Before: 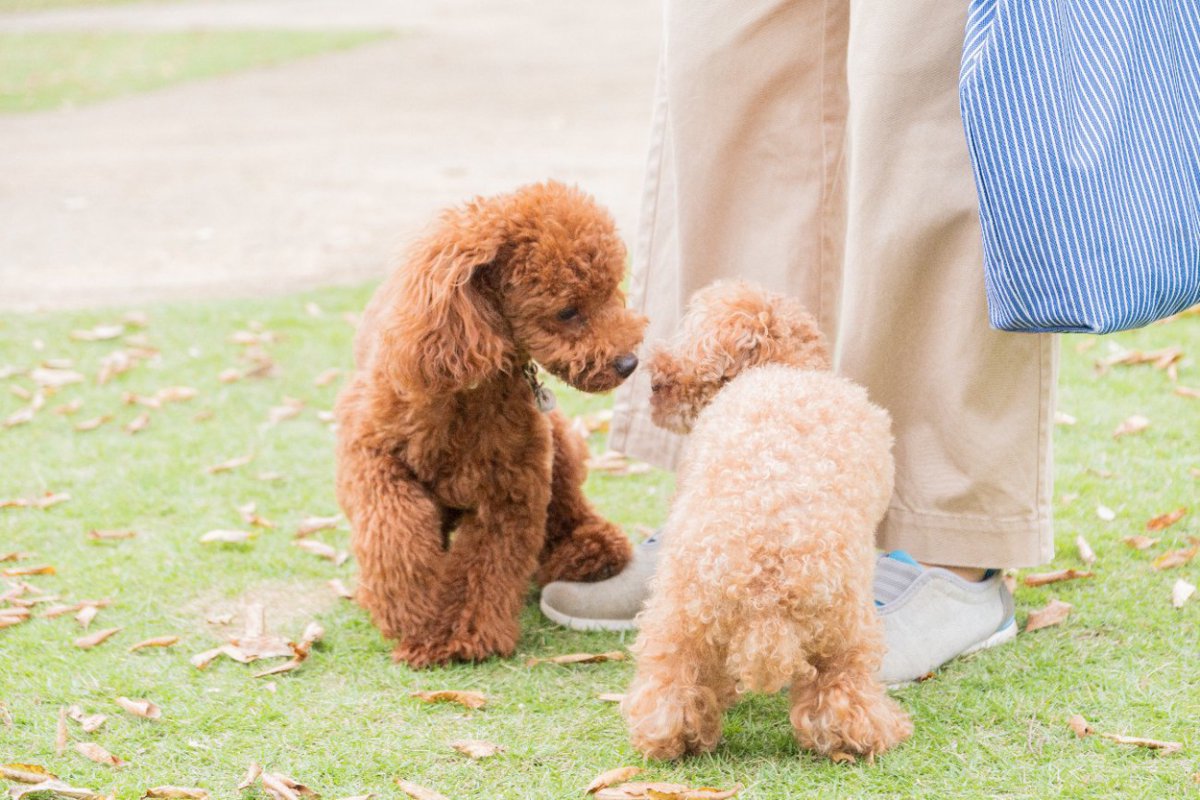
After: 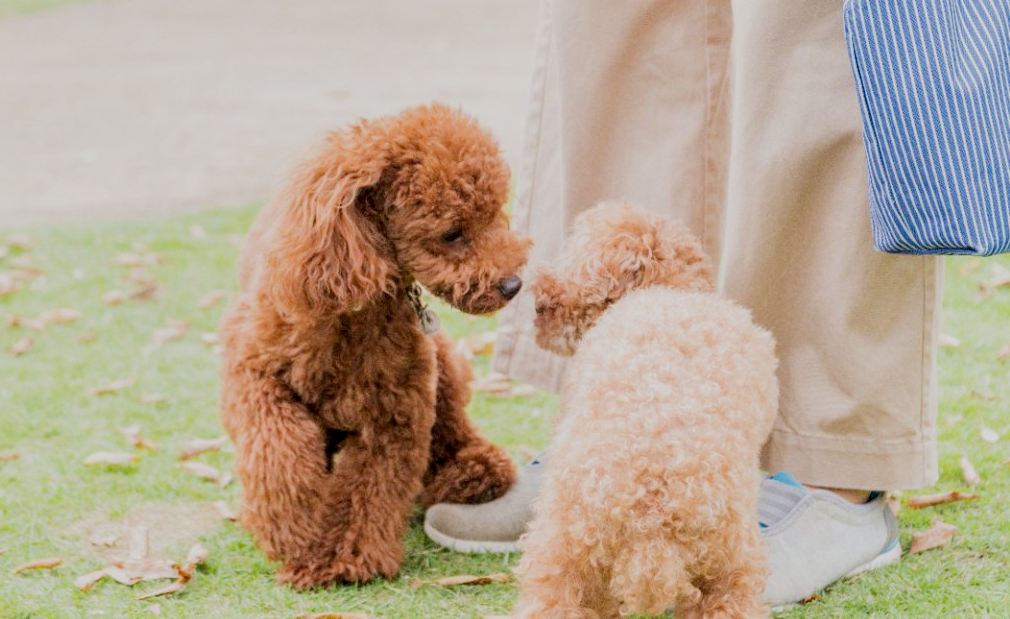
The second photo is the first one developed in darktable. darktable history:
haze removal: compatibility mode true, adaptive false
crop and rotate: left 9.717%, top 9.75%, right 6.114%, bottom 12.76%
local contrast: on, module defaults
filmic rgb: black relative exposure -16 EV, white relative exposure 6.94 EV, hardness 4.66
